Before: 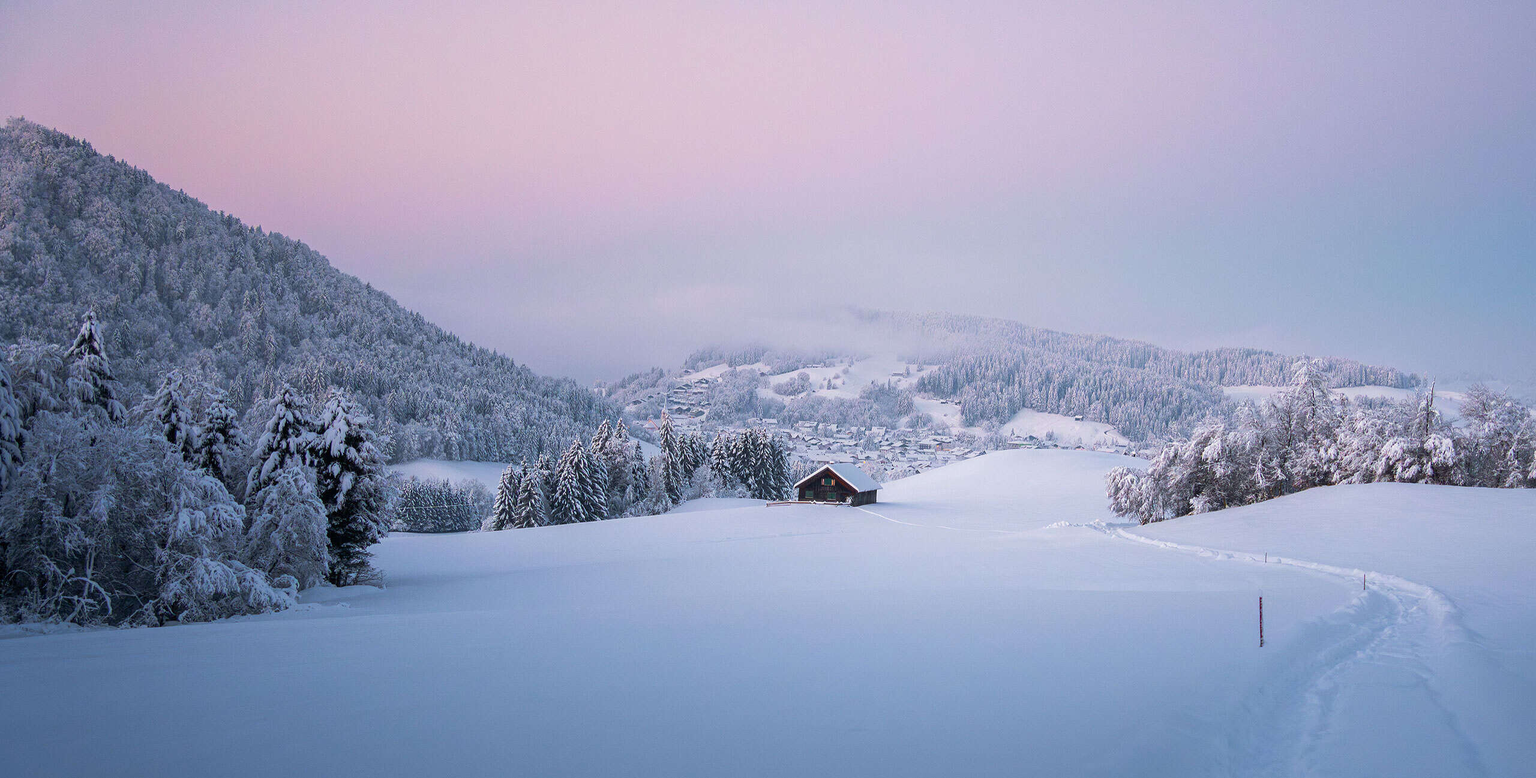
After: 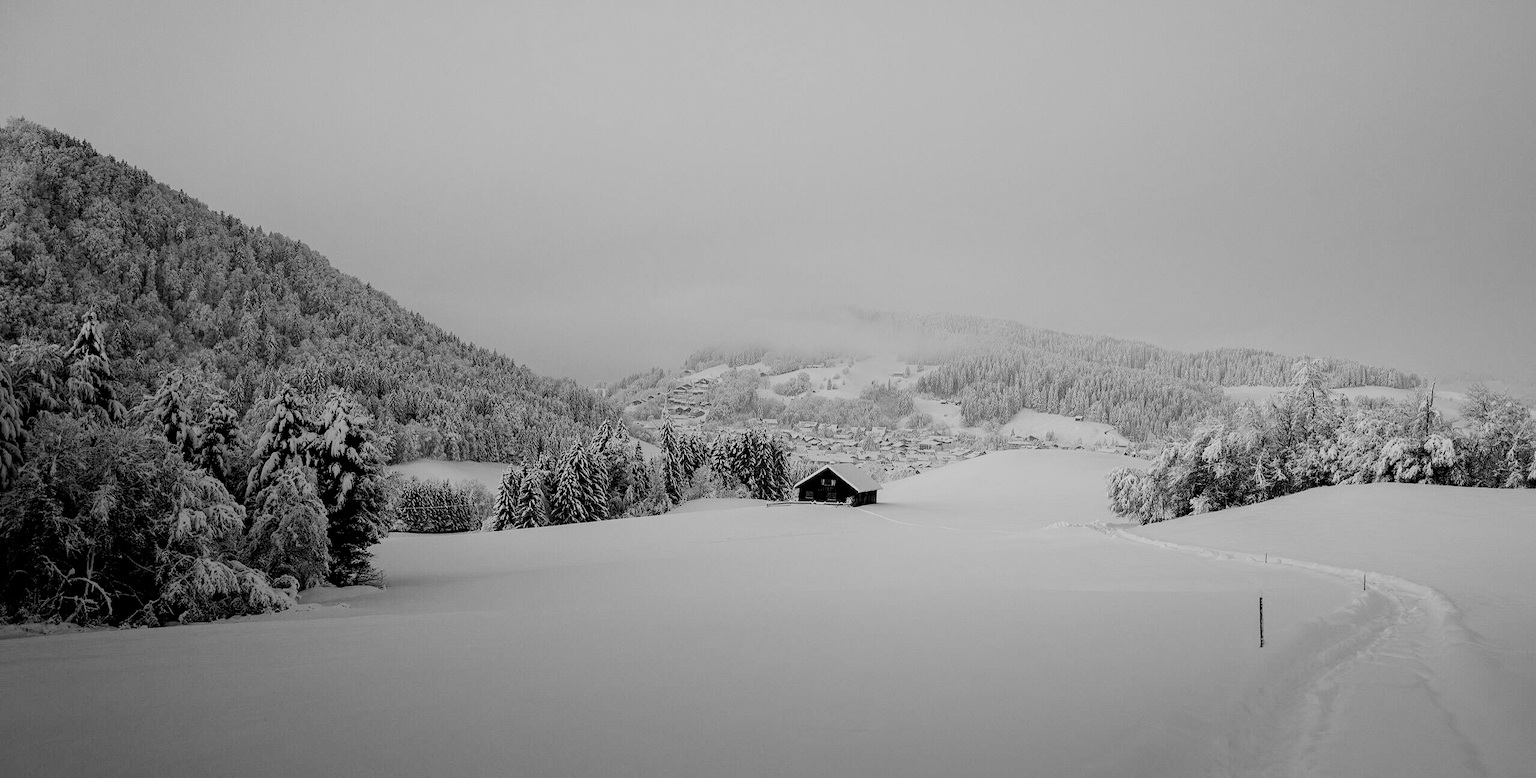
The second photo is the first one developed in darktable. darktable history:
monochrome: a -6.99, b 35.61, size 1.4
filmic rgb: black relative exposure -2.85 EV, white relative exposure 4.56 EV, hardness 1.77, contrast 1.25, preserve chrominance no, color science v5 (2021)
